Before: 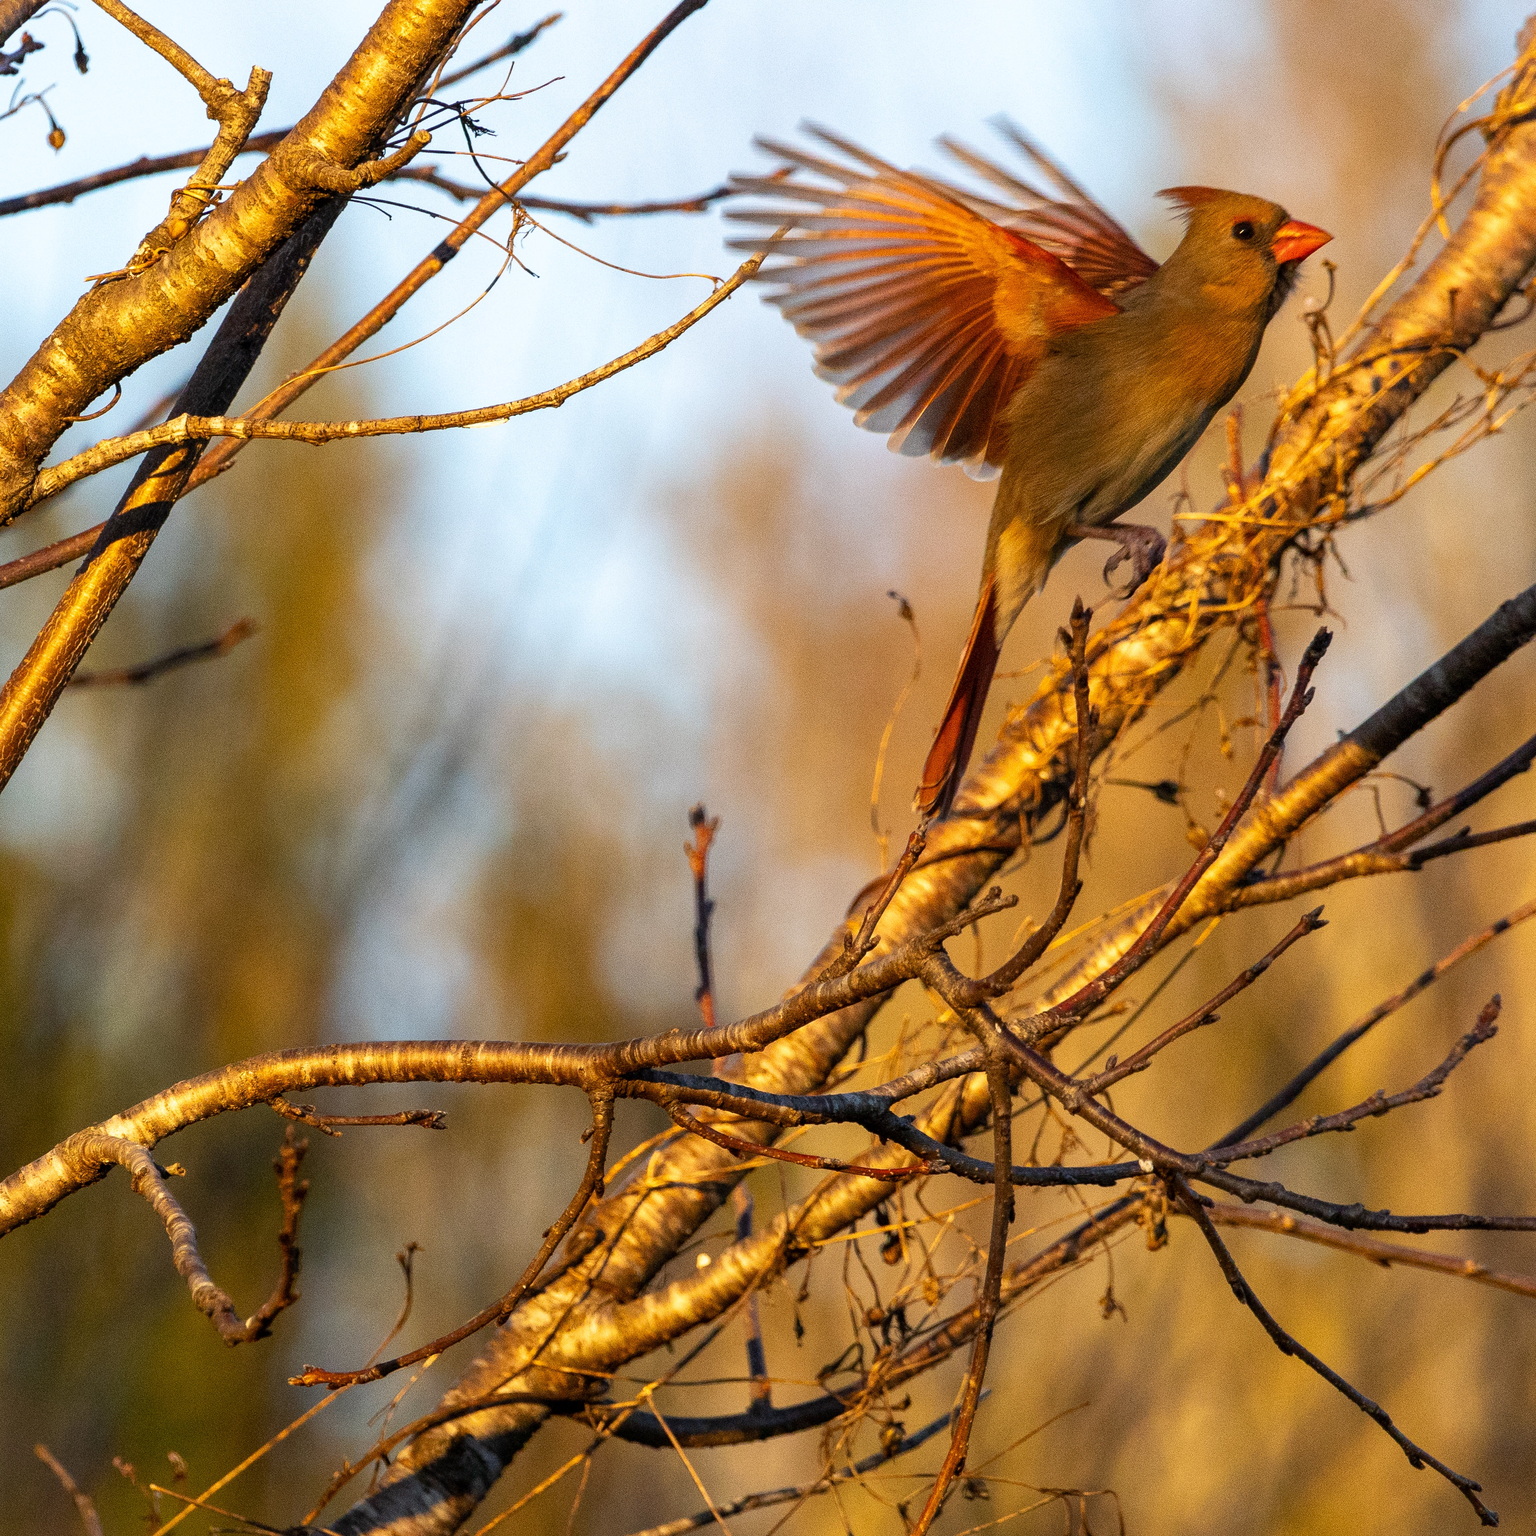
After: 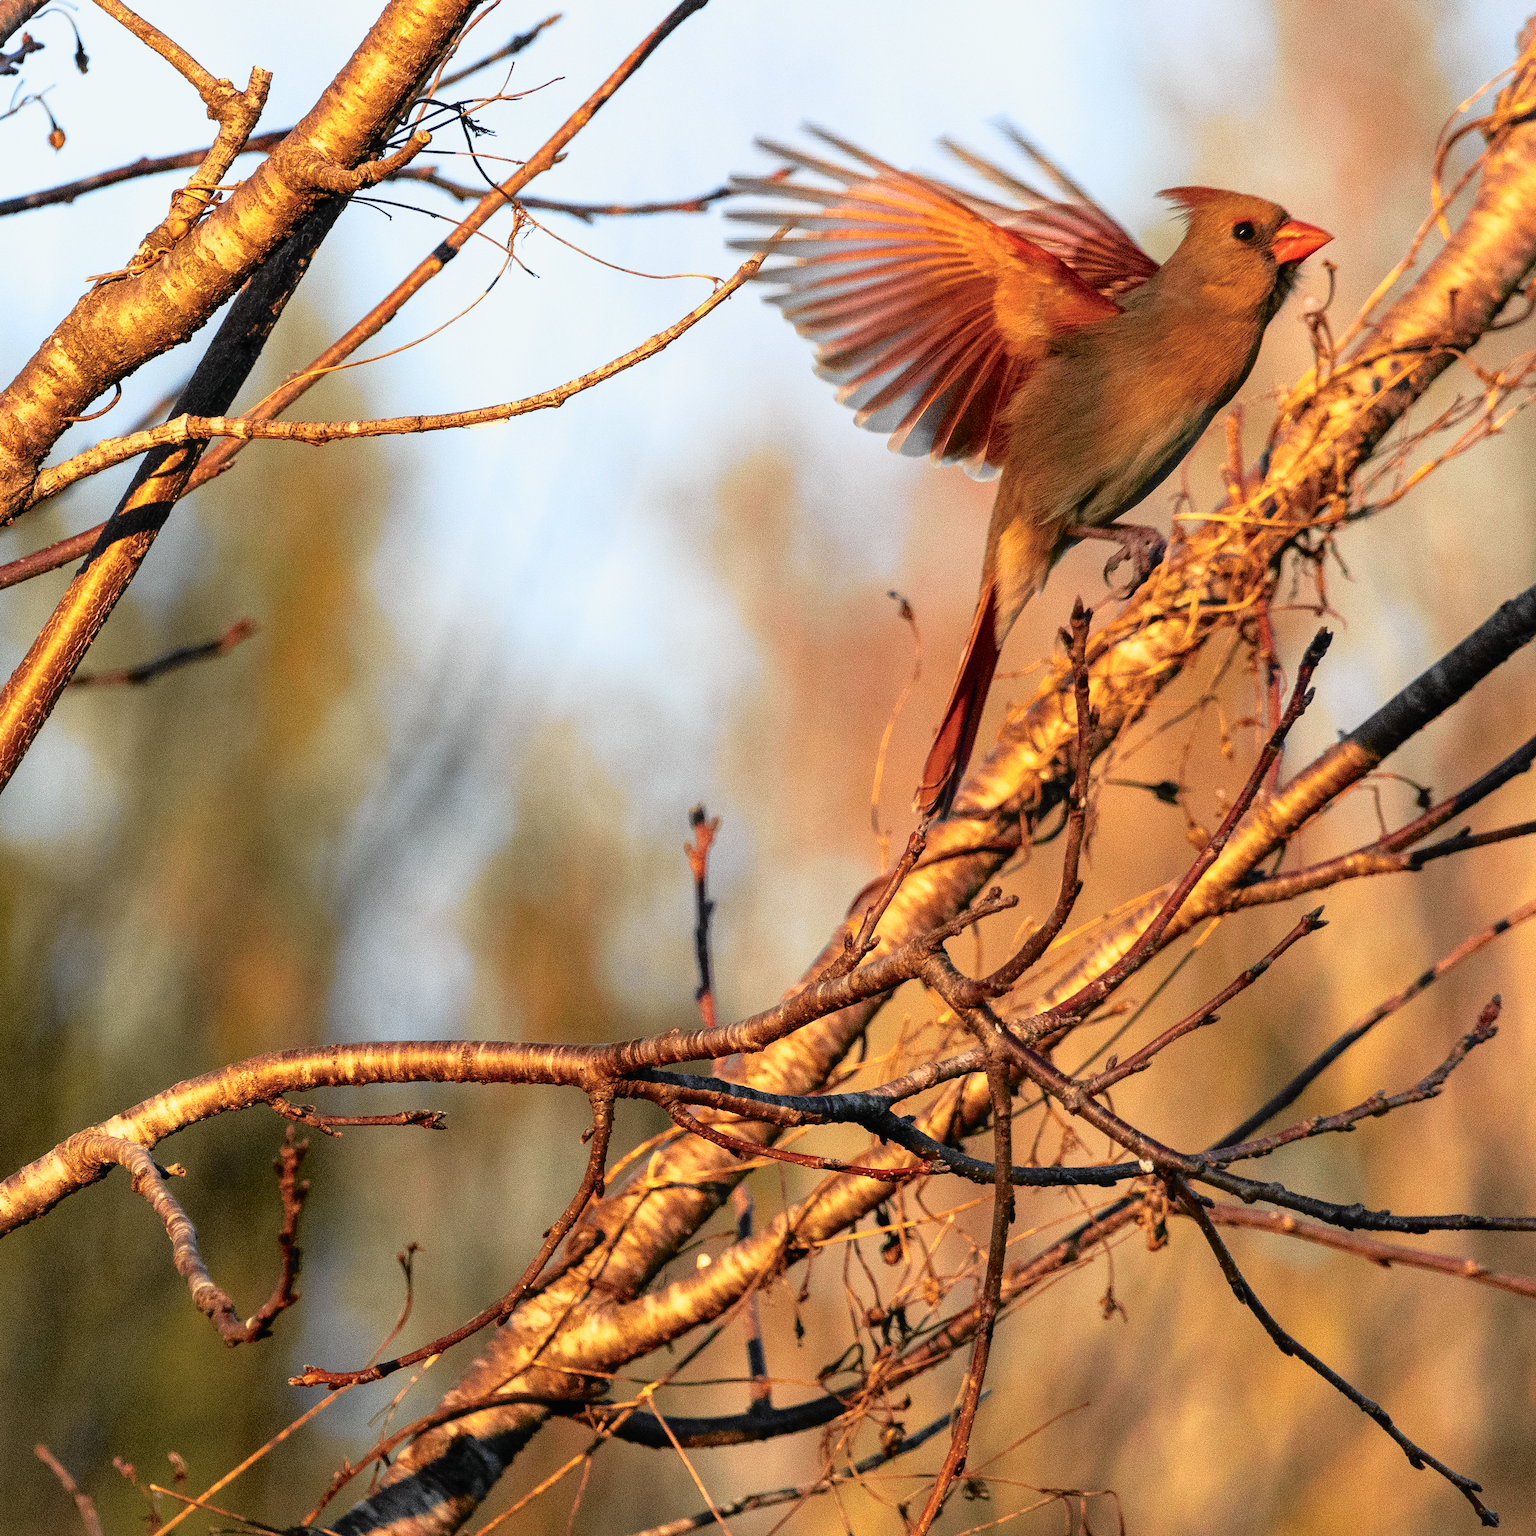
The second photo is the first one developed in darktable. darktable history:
tone curve: curves: ch0 [(0, 0.009) (0.105, 0.08) (0.195, 0.18) (0.283, 0.316) (0.384, 0.434) (0.485, 0.531) (0.638, 0.69) (0.81, 0.872) (1, 0.977)]; ch1 [(0, 0) (0.161, 0.092) (0.35, 0.33) (0.379, 0.401) (0.456, 0.469) (0.502, 0.5) (0.525, 0.514) (0.586, 0.617) (0.635, 0.655) (1, 1)]; ch2 [(0, 0) (0.371, 0.362) (0.437, 0.437) (0.48, 0.49) (0.53, 0.515) (0.56, 0.571) (0.622, 0.606) (1, 1)], color space Lab, independent channels, preserve colors none
